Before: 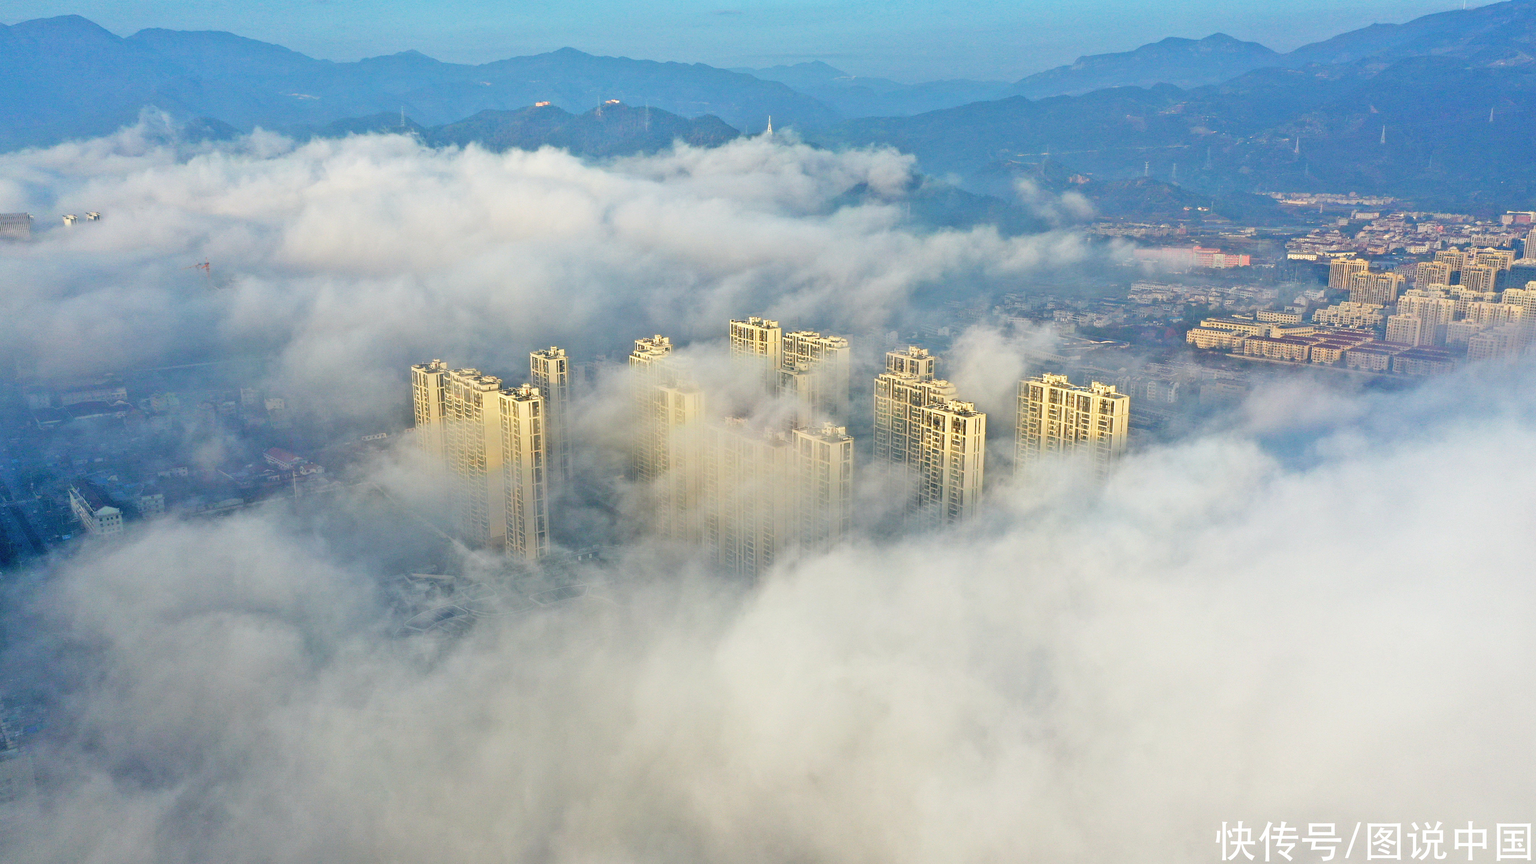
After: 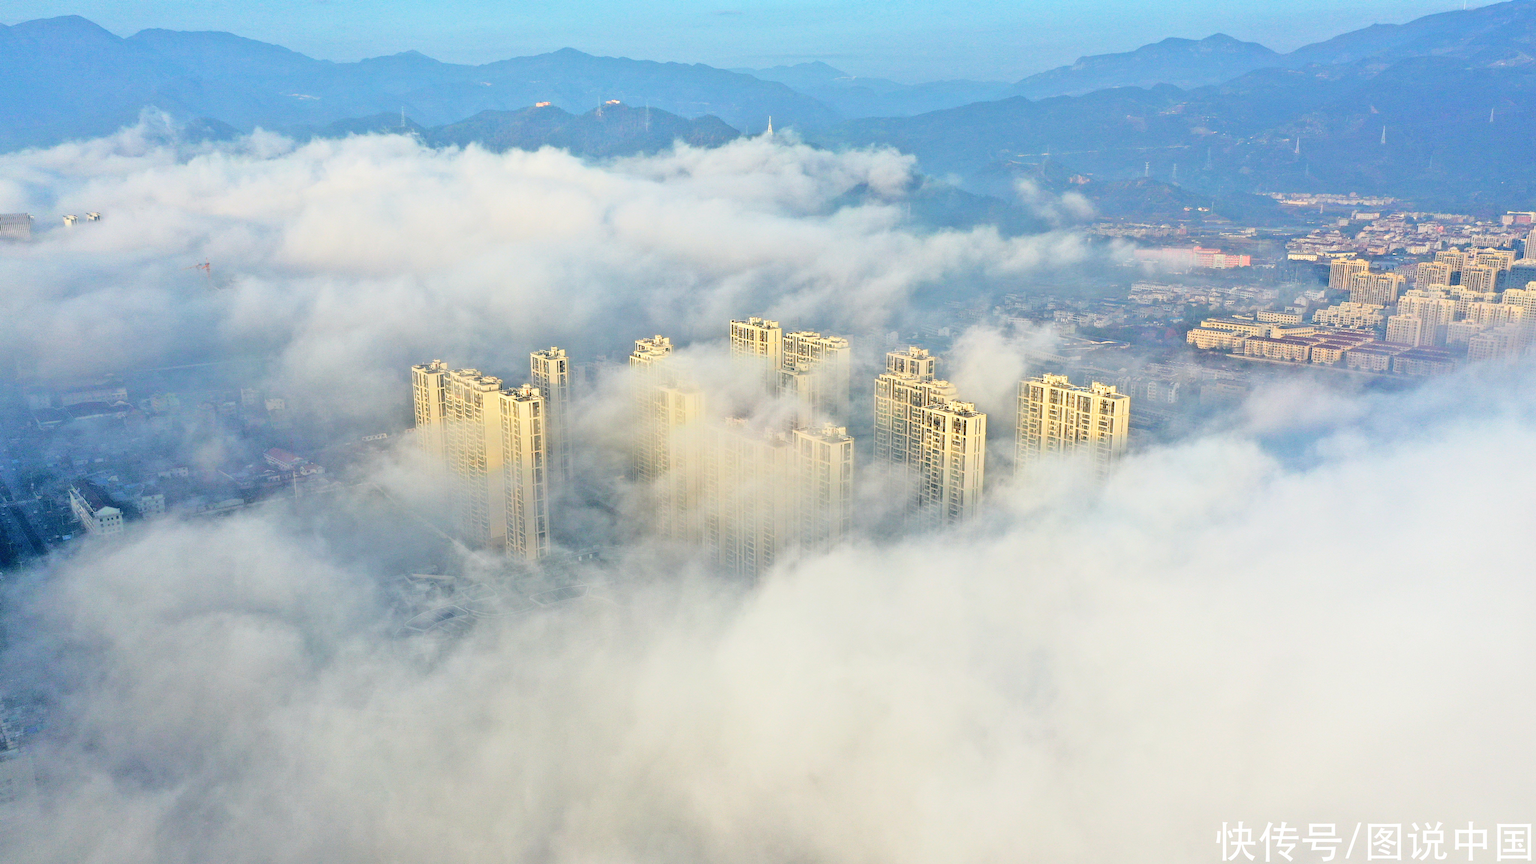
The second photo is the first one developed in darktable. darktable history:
tone curve: curves: ch0 [(0, 0) (0.003, 0.085) (0.011, 0.086) (0.025, 0.086) (0.044, 0.088) (0.069, 0.093) (0.1, 0.102) (0.136, 0.12) (0.177, 0.157) (0.224, 0.203) (0.277, 0.277) (0.335, 0.36) (0.399, 0.463) (0.468, 0.559) (0.543, 0.626) (0.623, 0.703) (0.709, 0.789) (0.801, 0.869) (0.898, 0.927) (1, 1)], color space Lab, independent channels, preserve colors none
